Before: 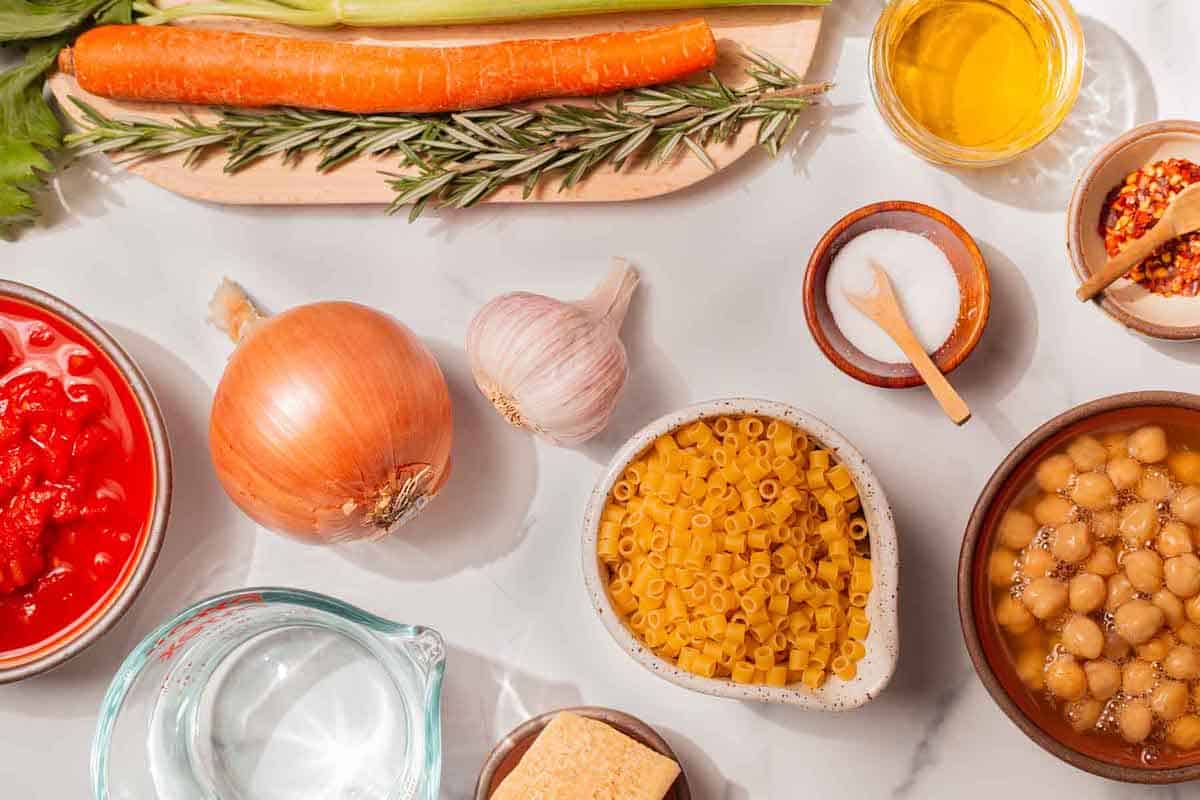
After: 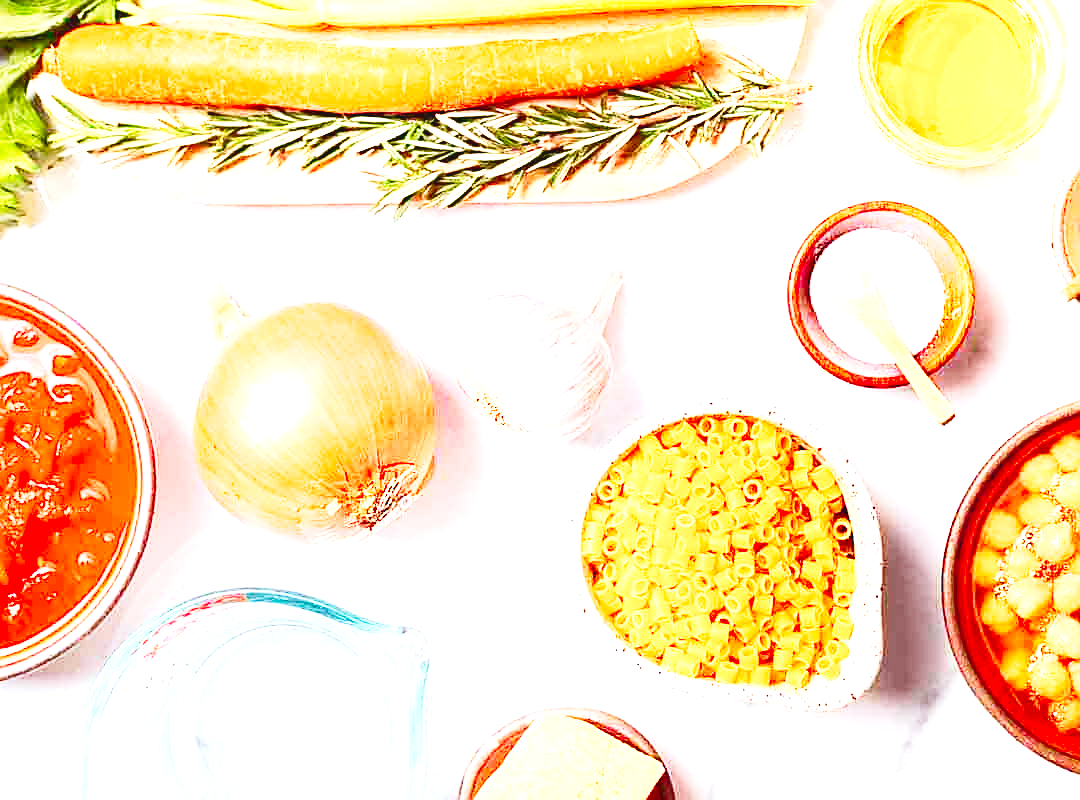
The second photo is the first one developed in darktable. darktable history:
tone curve: curves: ch0 [(0, 0.017) (0.091, 0.04) (0.296, 0.276) (0.439, 0.482) (0.64, 0.729) (0.785, 0.817) (0.995, 0.917)]; ch1 [(0, 0) (0.384, 0.365) (0.463, 0.447) (0.486, 0.474) (0.503, 0.497) (0.526, 0.52) (0.555, 0.564) (0.578, 0.589) (0.638, 0.66) (0.766, 0.773) (1, 1)]; ch2 [(0, 0) (0.374, 0.344) (0.446, 0.443) (0.501, 0.509) (0.528, 0.522) (0.569, 0.593) (0.61, 0.646) (0.666, 0.688) (1, 1)], preserve colors none
sharpen: on, module defaults
levels: levels [0.008, 0.318, 0.836]
tone equalizer: -8 EV -0.001 EV, -7 EV 0.001 EV, -6 EV -0.005 EV, -5 EV -0.002 EV, -4 EV -0.057 EV, -3 EV -0.221 EV, -2 EV -0.29 EV, -1 EV 0.112 EV, +0 EV 0.273 EV, smoothing 1
exposure: black level correction 0, exposure 0.7 EV, compensate highlight preservation false
color calibration: illuminant F (fluorescent), F source F9 (Cool White Deluxe 4150 K) – high CRI, x 0.374, y 0.373, temperature 4160.18 K
shadows and highlights: shadows 37.43, highlights -27.7, soften with gaussian
crop and rotate: left 1.389%, right 8.608%
